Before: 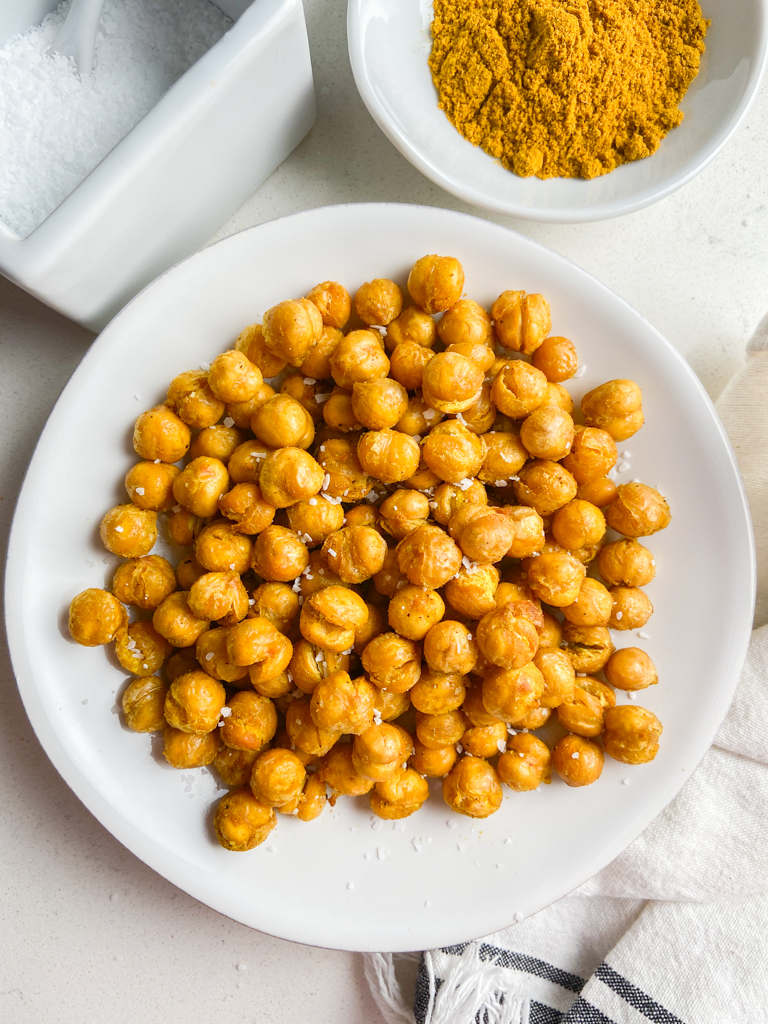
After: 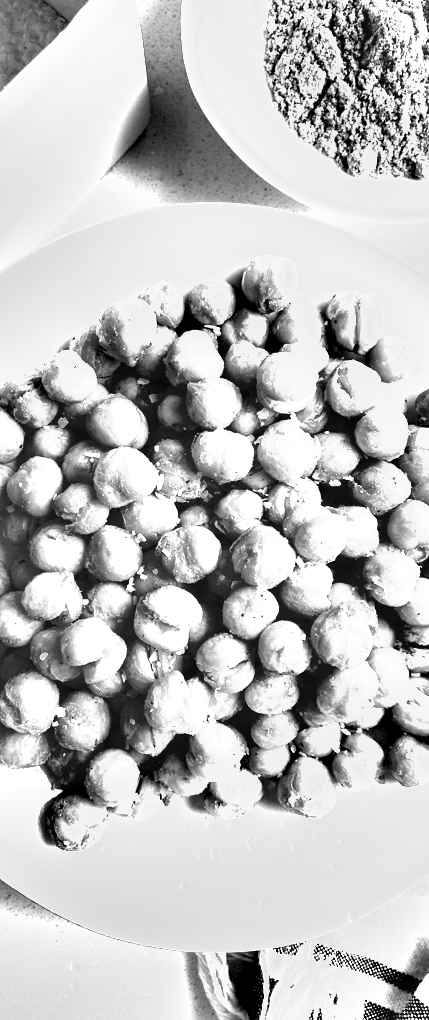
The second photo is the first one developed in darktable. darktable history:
shadows and highlights: shadows 53, soften with gaussian
monochrome: on, module defaults
exposure: black level correction 0, exposure 1.45 EV, compensate exposure bias true, compensate highlight preservation false
crop: left 21.674%, right 22.086%
